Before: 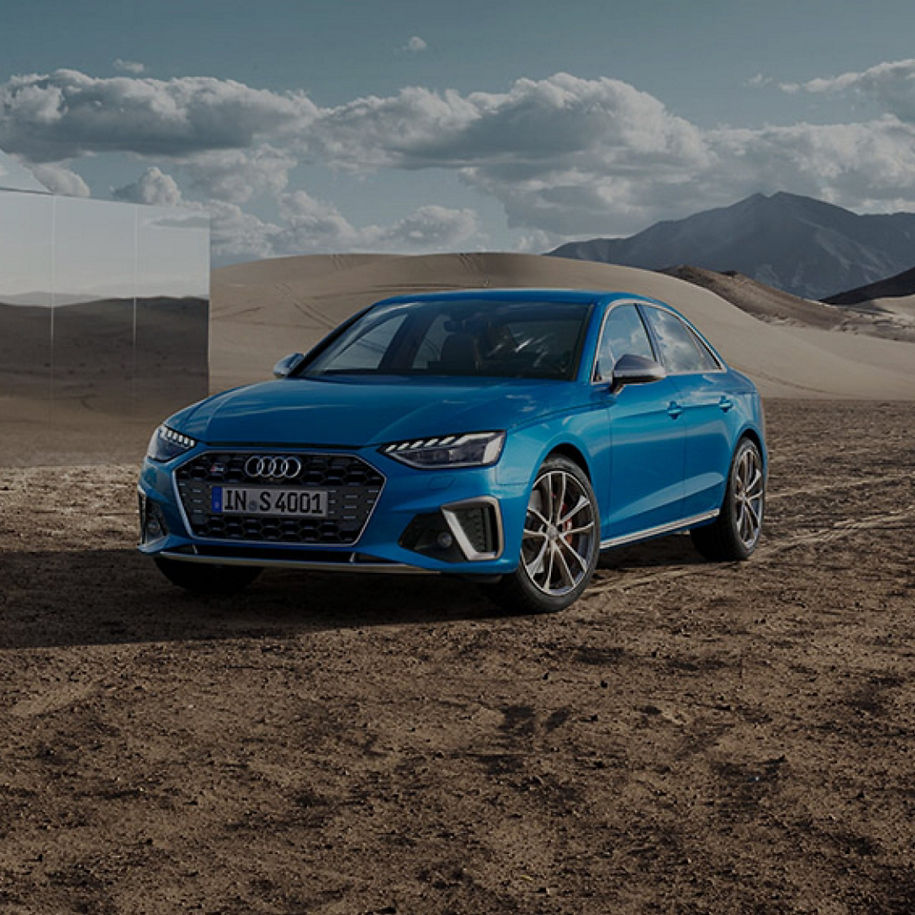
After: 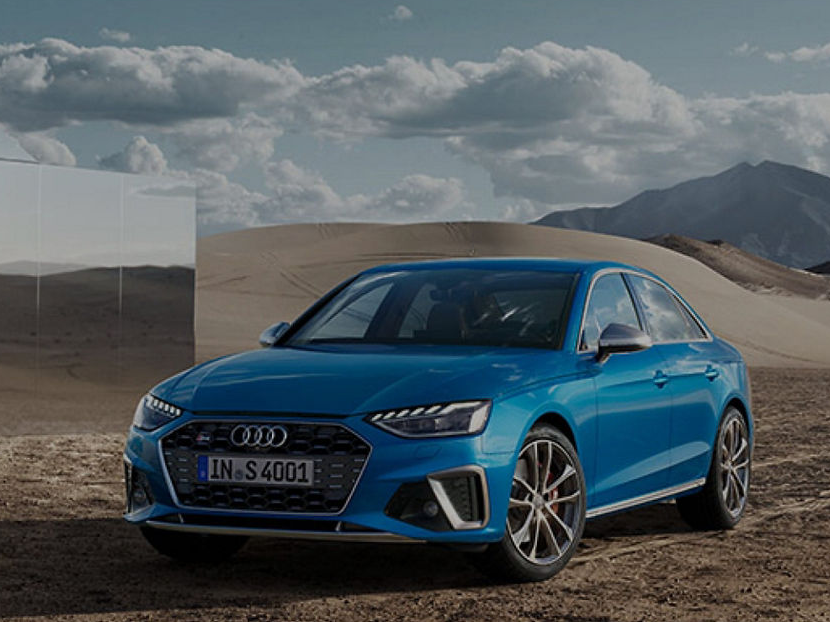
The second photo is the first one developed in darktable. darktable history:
crop: left 1.579%, top 3.461%, right 7.625%, bottom 28.501%
